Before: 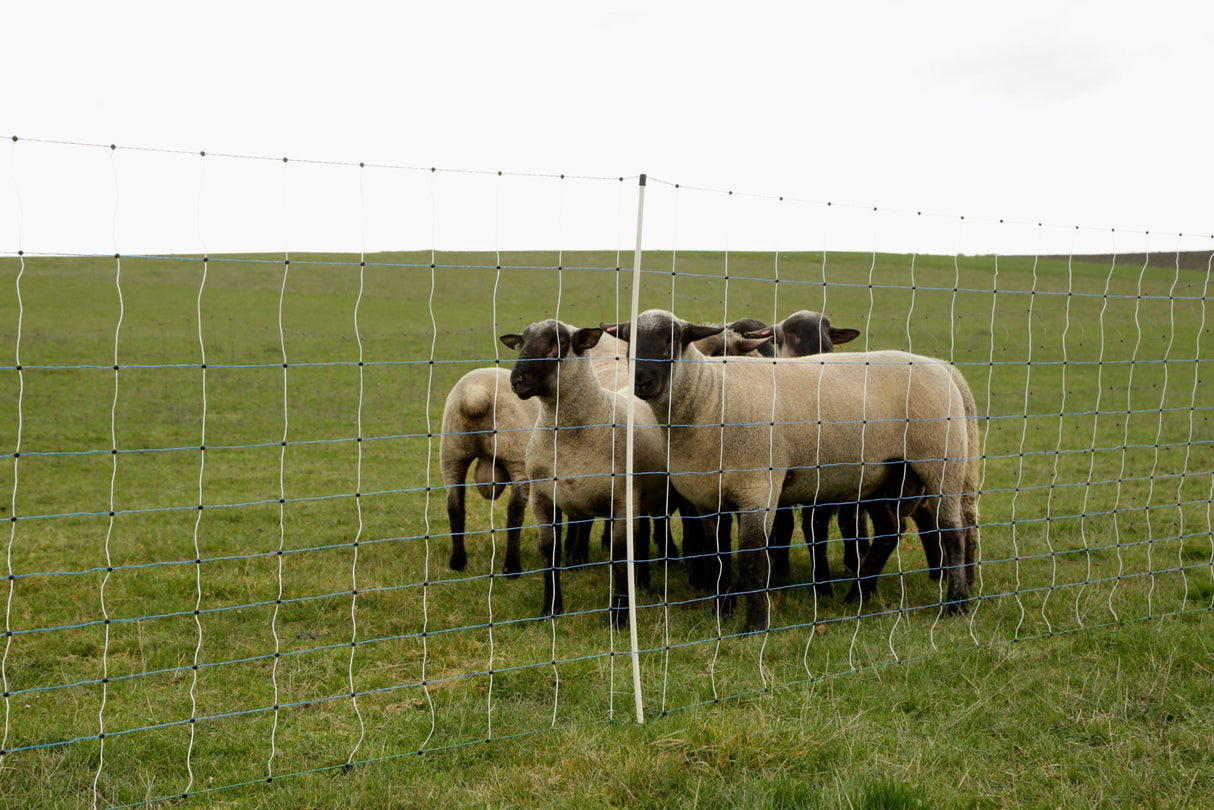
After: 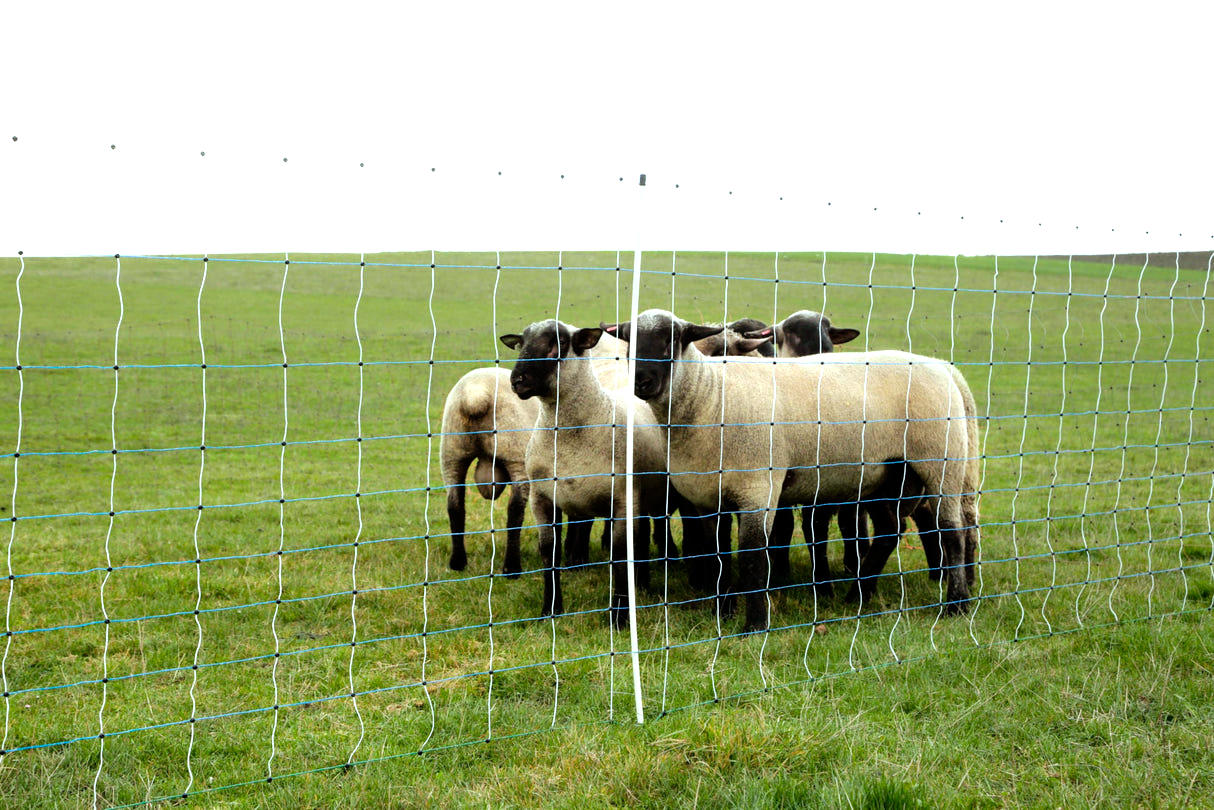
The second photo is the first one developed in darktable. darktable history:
tone equalizer: -8 EV -1.05 EV, -7 EV -1.01 EV, -6 EV -0.902 EV, -5 EV -0.579 EV, -3 EV 0.546 EV, -2 EV 0.837 EV, -1 EV 0.997 EV, +0 EV 1.07 EV
color calibration: output R [0.972, 0.068, -0.094, 0], output G [-0.178, 1.216, -0.086, 0], output B [0.095, -0.136, 0.98, 0], illuminant custom, x 0.368, y 0.373, temperature 4333.37 K
